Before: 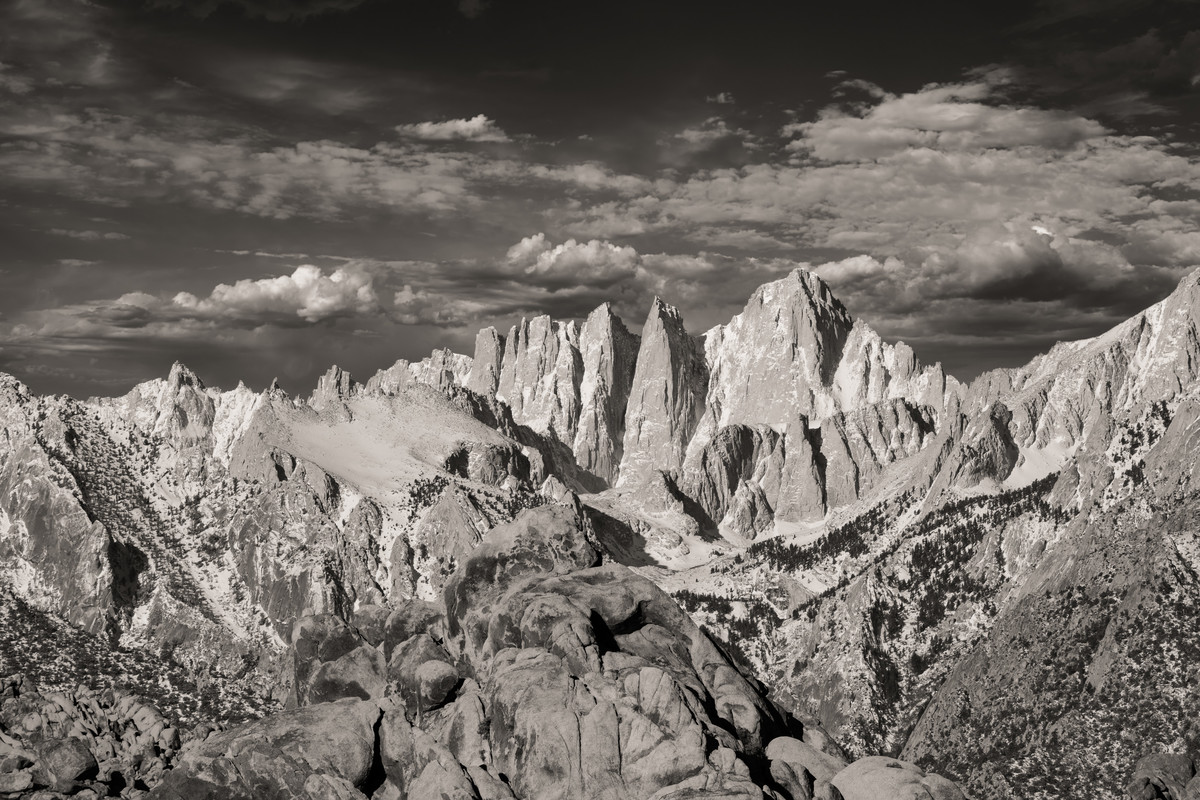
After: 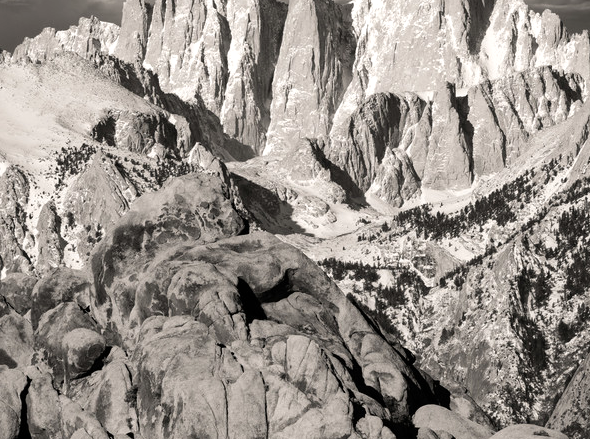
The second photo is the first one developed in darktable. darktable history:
tone equalizer: -8 EV -0.424 EV, -7 EV -0.404 EV, -6 EV -0.373 EV, -5 EV -0.226 EV, -3 EV 0.217 EV, -2 EV 0.312 EV, -1 EV 0.39 EV, +0 EV 0.417 EV, mask exposure compensation -0.504 EV
crop: left 29.482%, top 41.568%, right 21.295%, bottom 3.474%
